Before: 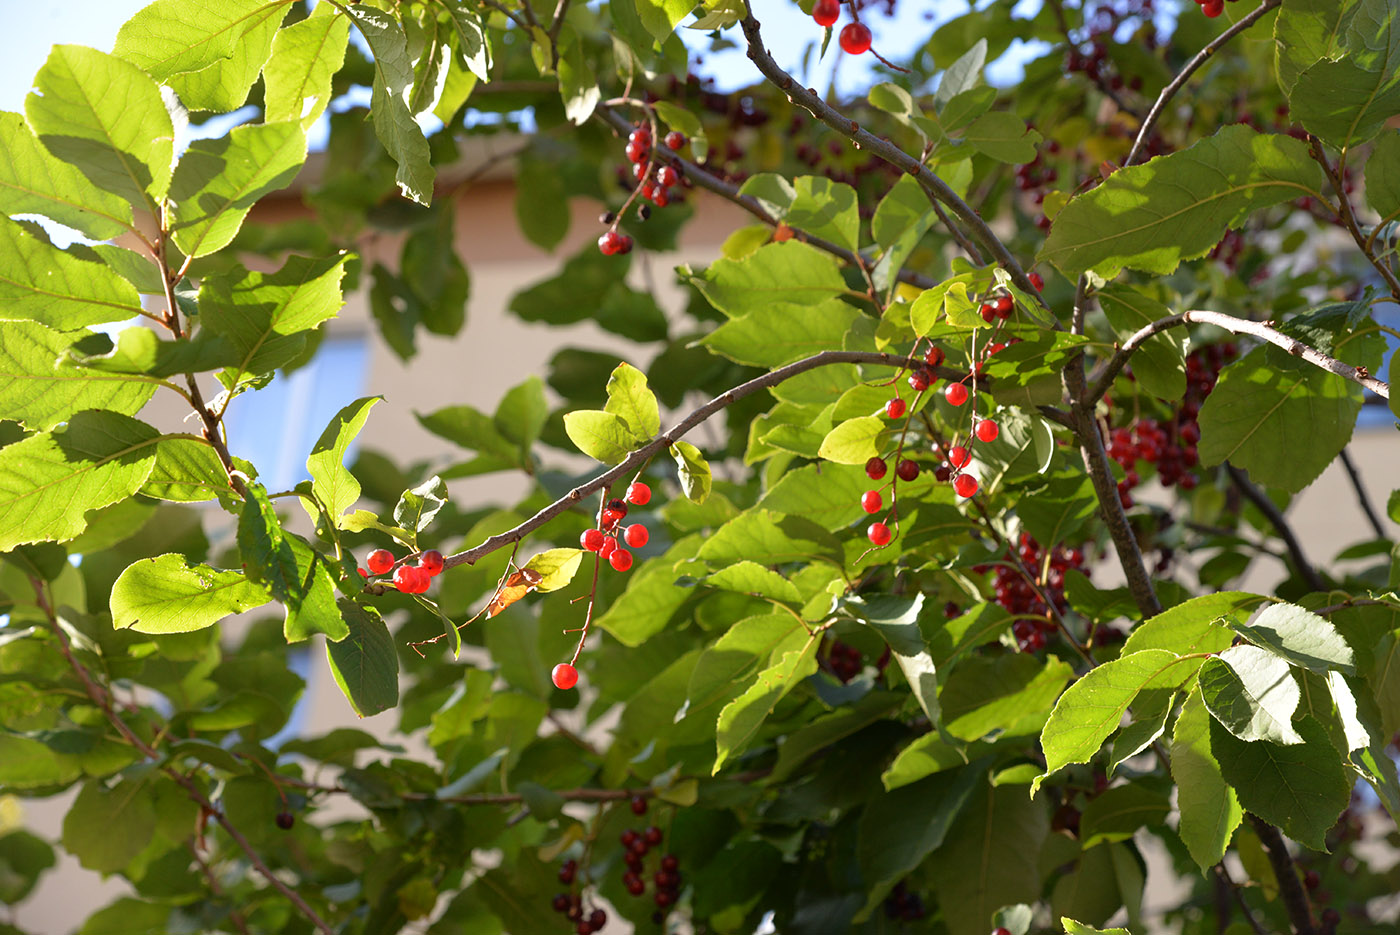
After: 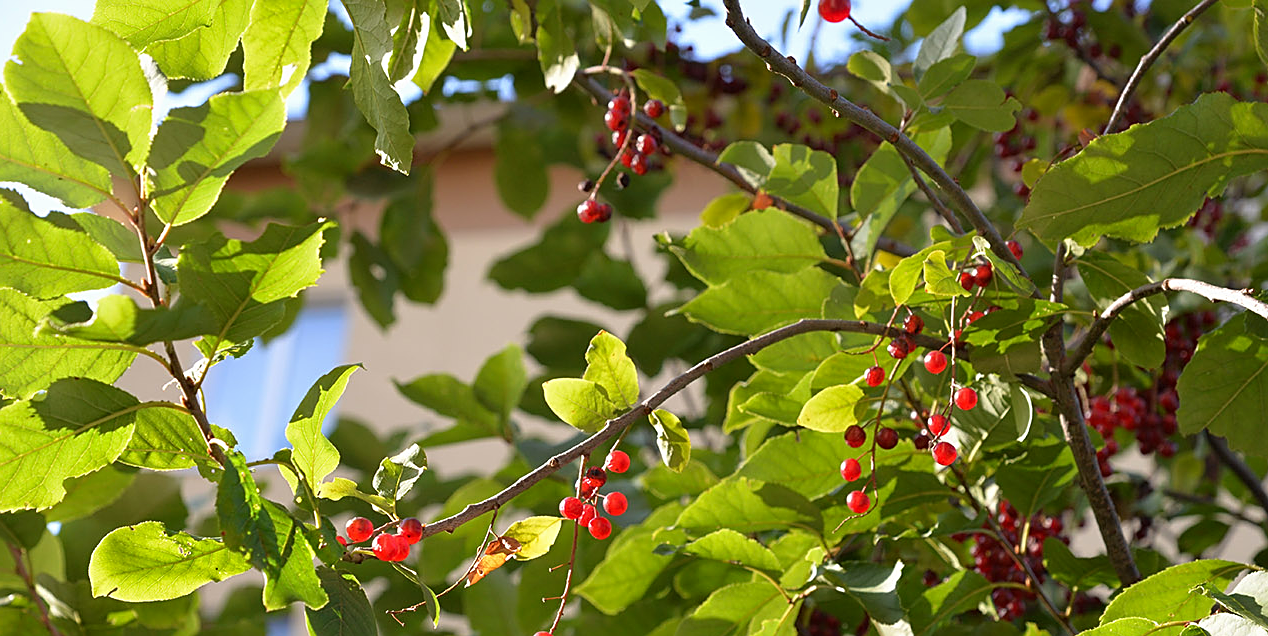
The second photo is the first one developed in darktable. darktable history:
contrast brightness saturation: contrast -0.014, brightness -0.01, saturation 0.029
sharpen: on, module defaults
crop: left 1.541%, top 3.444%, right 7.783%, bottom 28.481%
